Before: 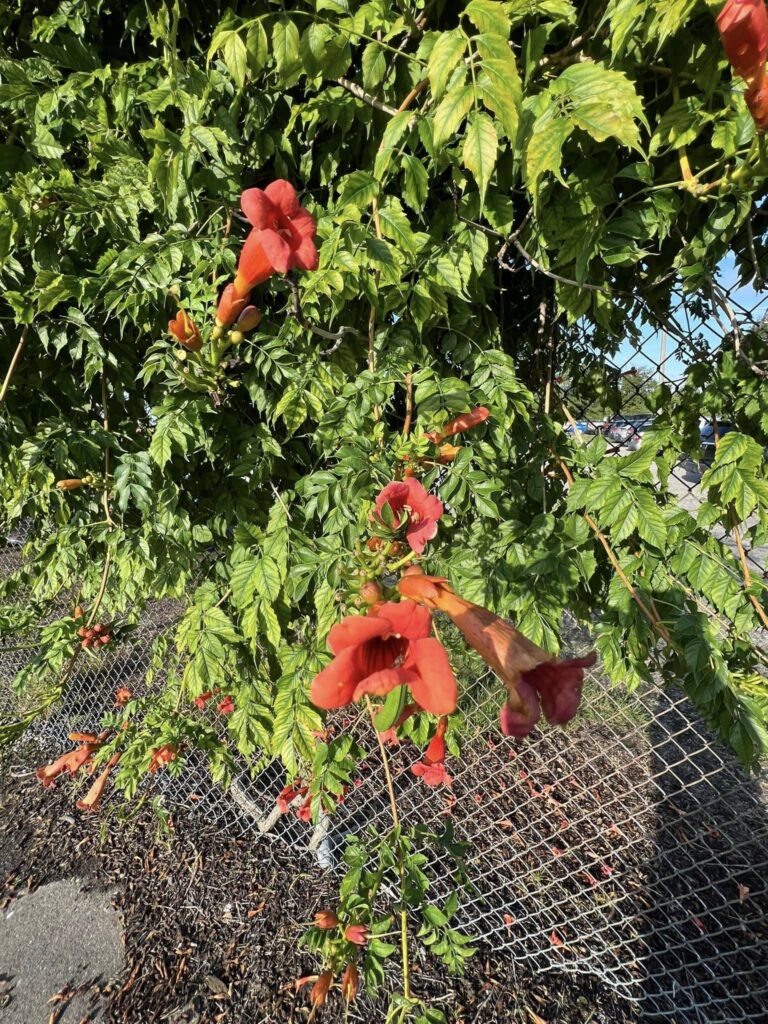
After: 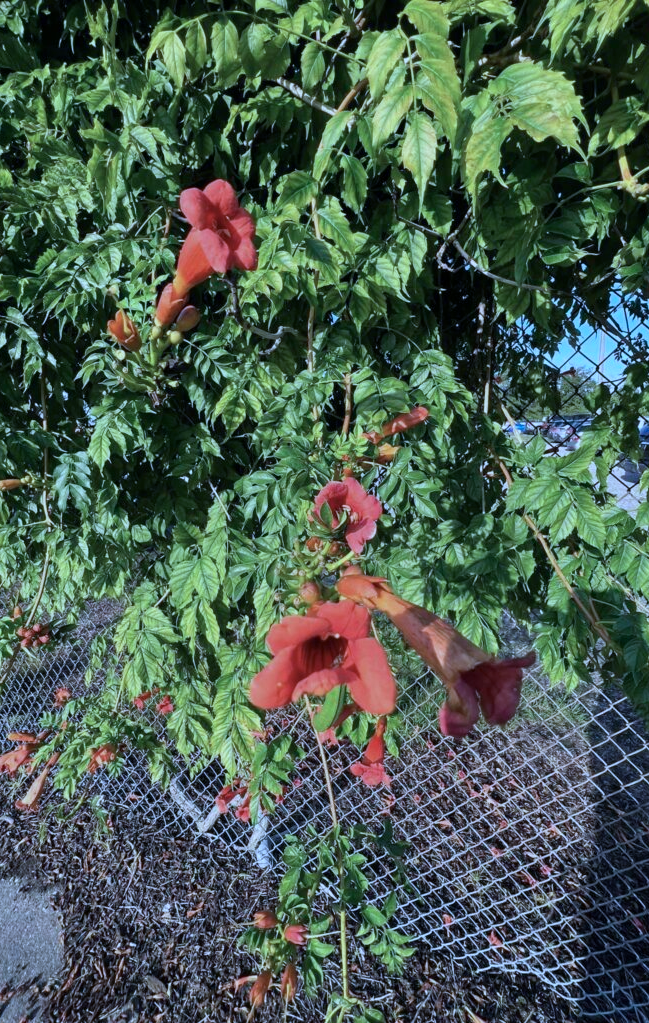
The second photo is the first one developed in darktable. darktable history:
crop: left 7.95%, right 7.493%
color calibration: illuminant as shot in camera, adaptation linear Bradford (ICC v4), x 0.408, y 0.404, temperature 3594.11 K
exposure: exposure -0.282 EV, compensate exposure bias true, compensate highlight preservation false
